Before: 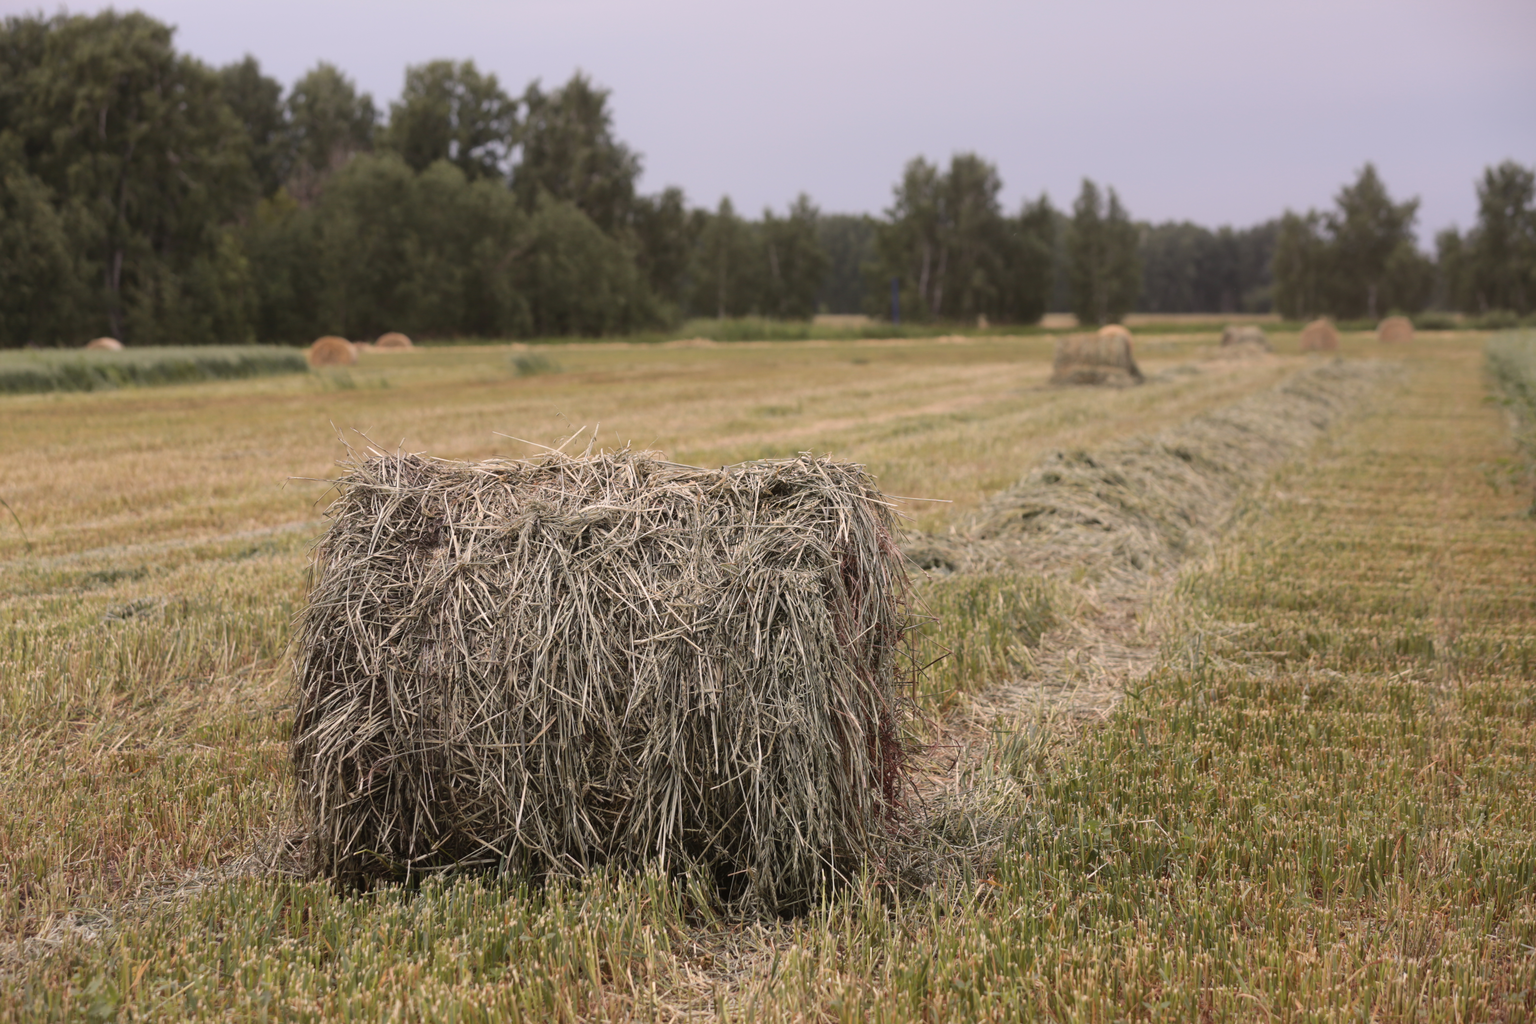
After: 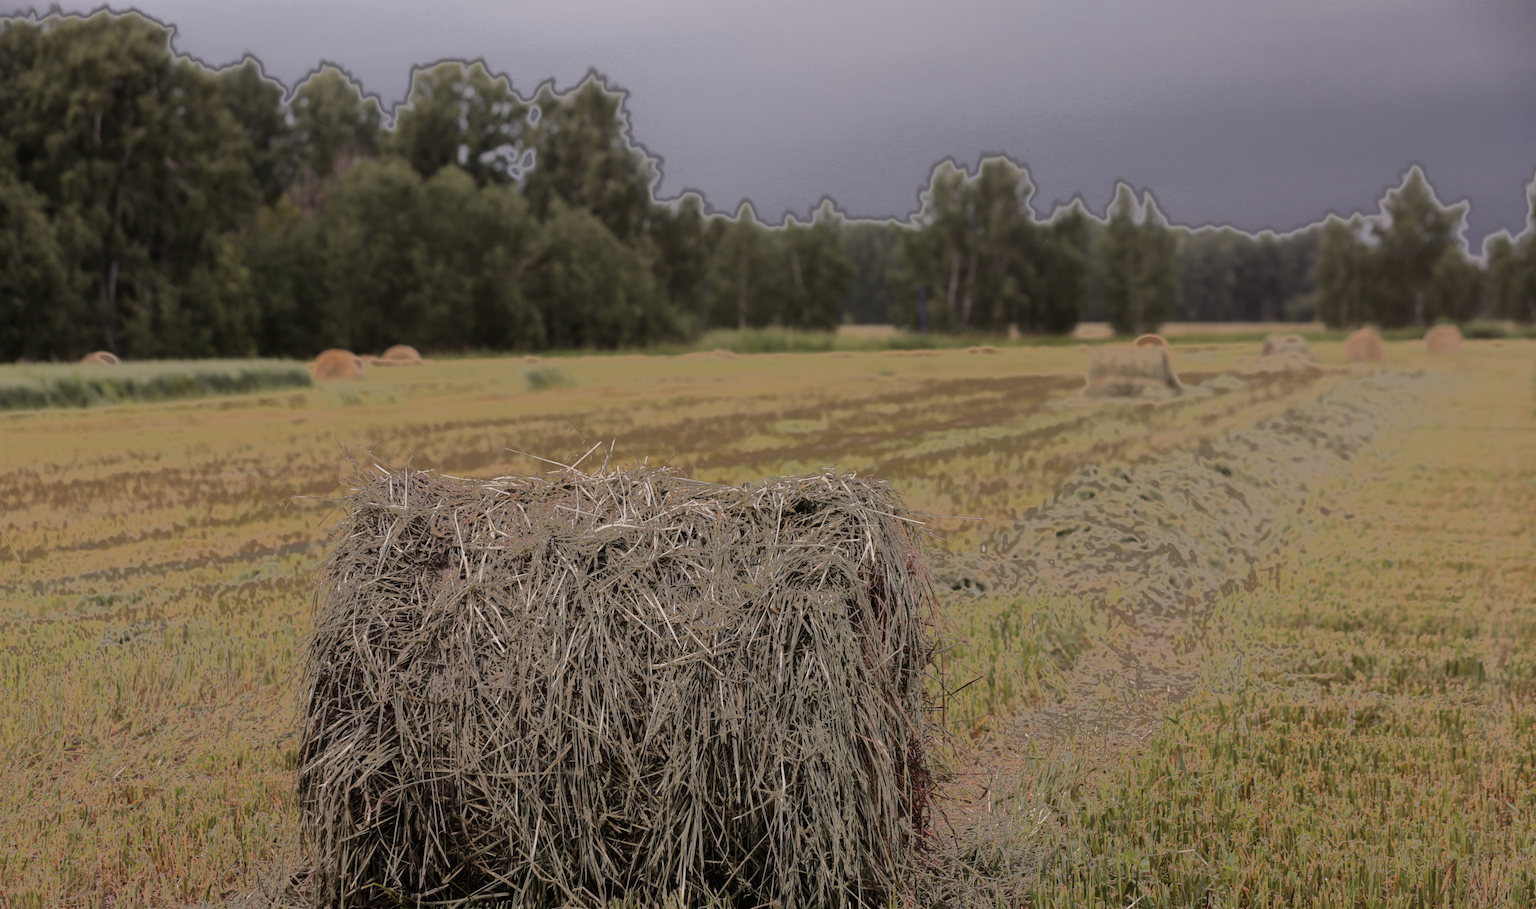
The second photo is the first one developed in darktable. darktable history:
fill light: exposure -0.73 EV, center 0.69, width 2.2
filmic rgb: black relative exposure -7.65 EV, white relative exposure 4.56 EV, hardness 3.61, contrast 1.05
crop and rotate: angle 0.2°, left 0.275%, right 3.127%, bottom 14.18%
